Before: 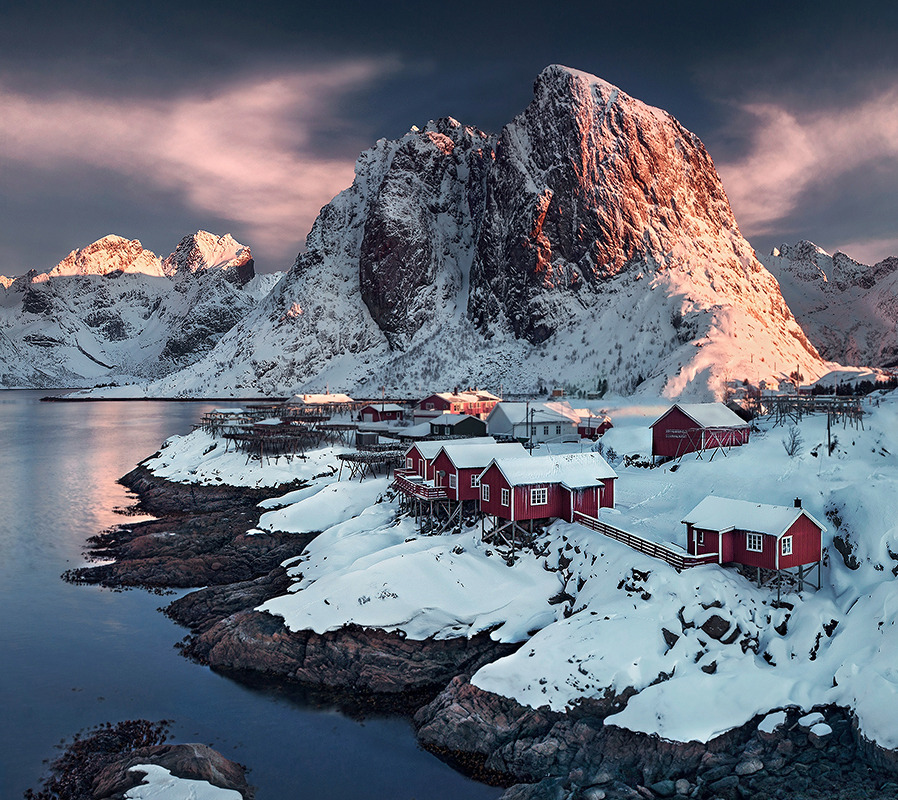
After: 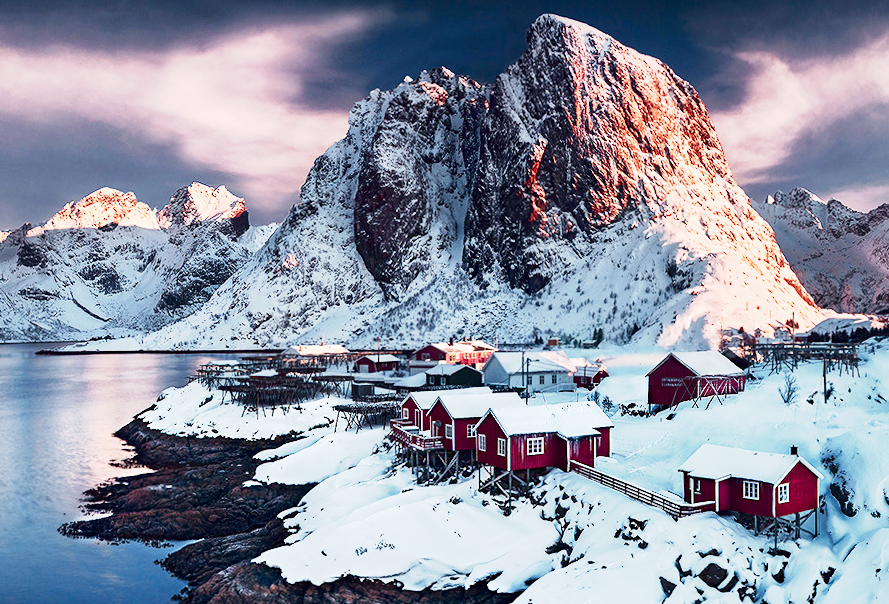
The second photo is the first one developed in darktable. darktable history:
crop: top 5.667%, bottom 17.637%
rotate and perspective: rotation -0.45°, automatic cropping original format, crop left 0.008, crop right 0.992, crop top 0.012, crop bottom 0.988
base curve: curves: ch0 [(0, 0) (0.088, 0.125) (0.176, 0.251) (0.354, 0.501) (0.613, 0.749) (1, 0.877)], preserve colors none
white balance: red 0.983, blue 1.036
exposure: black level correction 0, exposure 0.7 EV, compensate exposure bias true, compensate highlight preservation false
contrast brightness saturation: contrast 0.13, brightness -0.24, saturation 0.14
